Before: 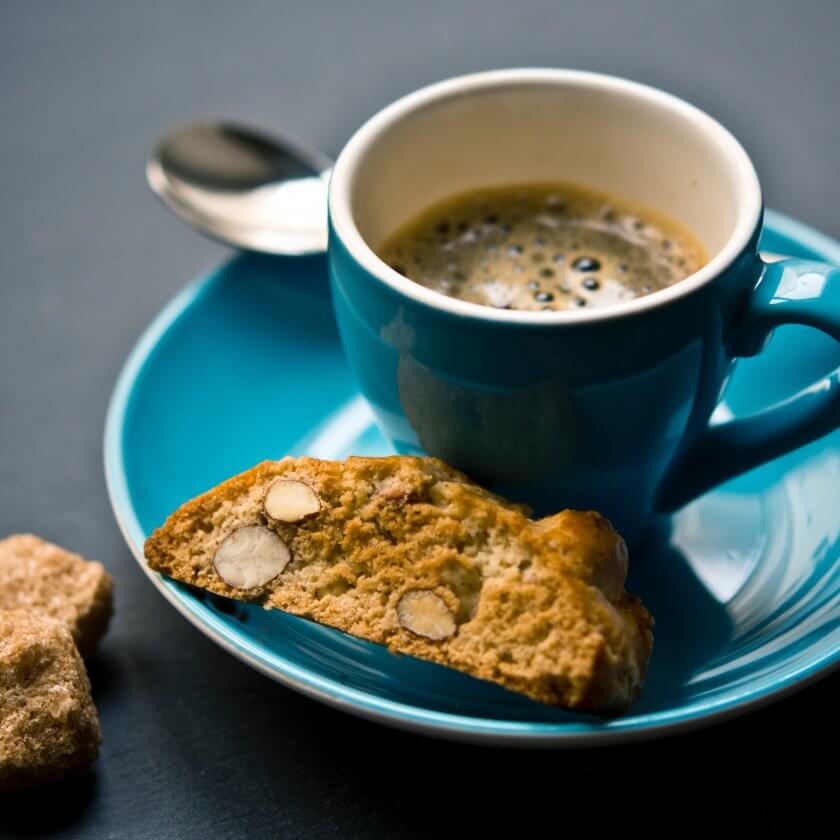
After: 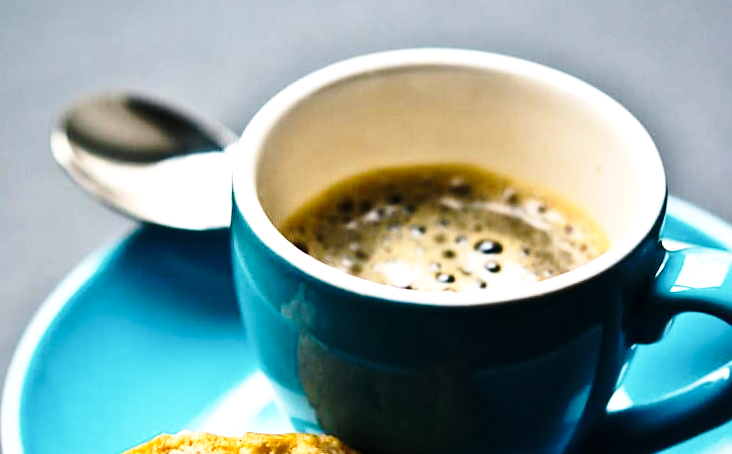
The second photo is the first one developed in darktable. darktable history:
tone equalizer: -8 EV -0.75 EV, -7 EV -0.7 EV, -6 EV -0.6 EV, -5 EV -0.4 EV, -3 EV 0.4 EV, -2 EV 0.6 EV, -1 EV 0.7 EV, +0 EV 0.75 EV, edges refinement/feathering 500, mask exposure compensation -1.57 EV, preserve details no
rotate and perspective: rotation 1.57°, crop left 0.018, crop right 0.982, crop top 0.039, crop bottom 0.961
base curve: curves: ch0 [(0, 0) (0.028, 0.03) (0.121, 0.232) (0.46, 0.748) (0.859, 0.968) (1, 1)], preserve colors none
sharpen: amount 0.2
crop and rotate: left 11.812%, bottom 42.776%
